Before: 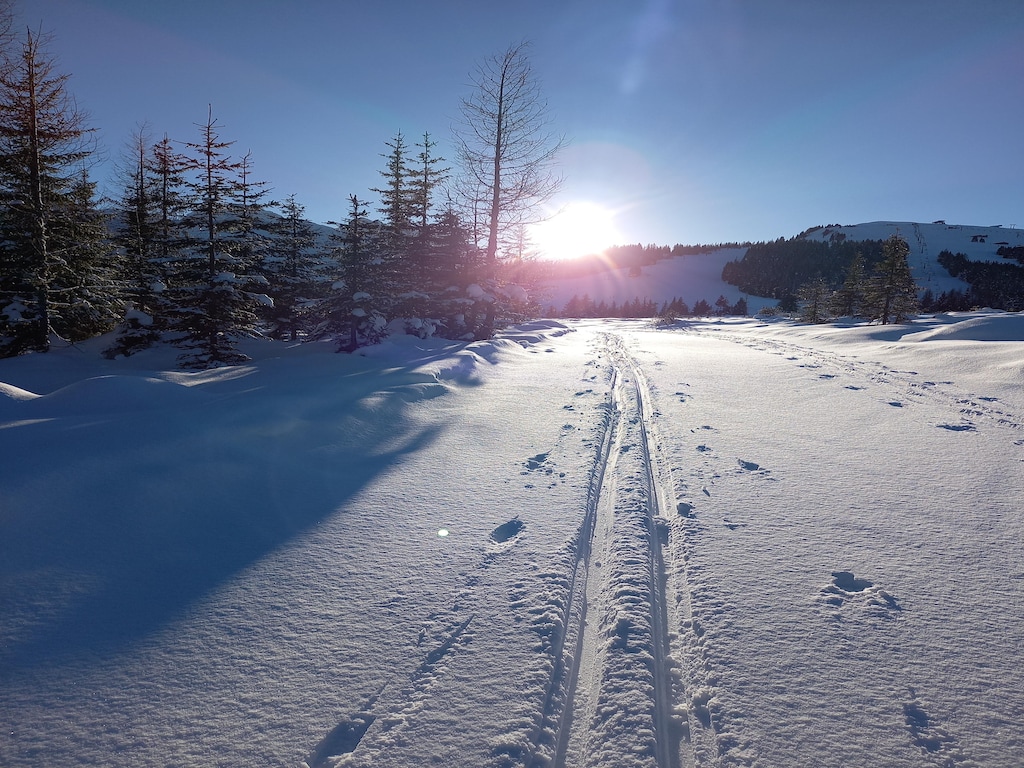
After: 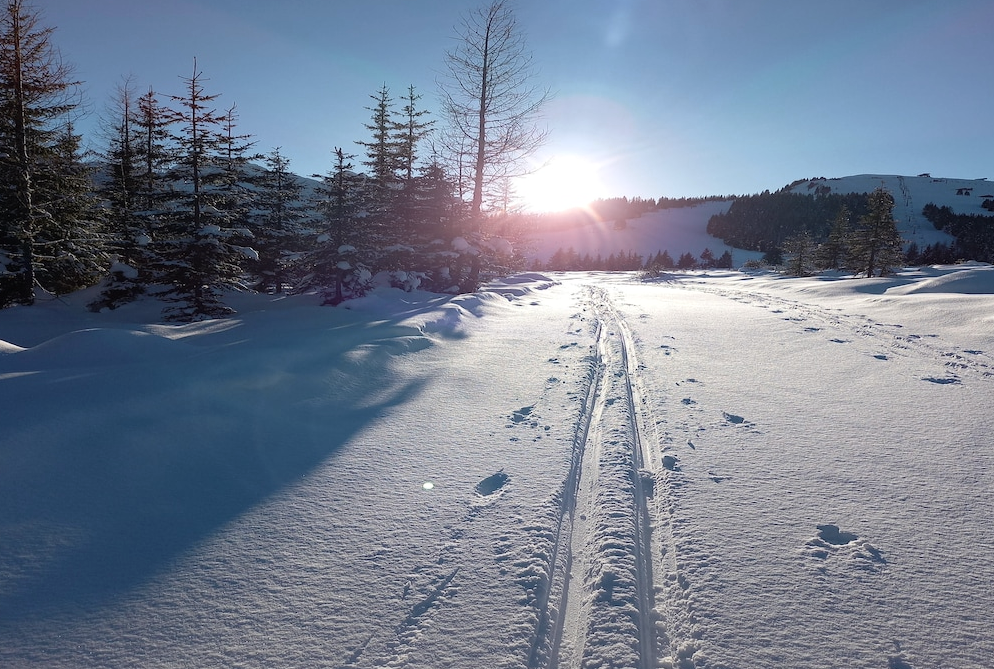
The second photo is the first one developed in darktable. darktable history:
color zones: curves: ch0 [(0.018, 0.548) (0.224, 0.64) (0.425, 0.447) (0.675, 0.575) (0.732, 0.579)]; ch1 [(0.066, 0.487) (0.25, 0.5) (0.404, 0.43) (0.75, 0.421) (0.956, 0.421)]; ch2 [(0.044, 0.561) (0.215, 0.465) (0.399, 0.544) (0.465, 0.548) (0.614, 0.447) (0.724, 0.43) (0.882, 0.623) (0.956, 0.632)]
crop: left 1.507%, top 6.147%, right 1.379%, bottom 6.637%
